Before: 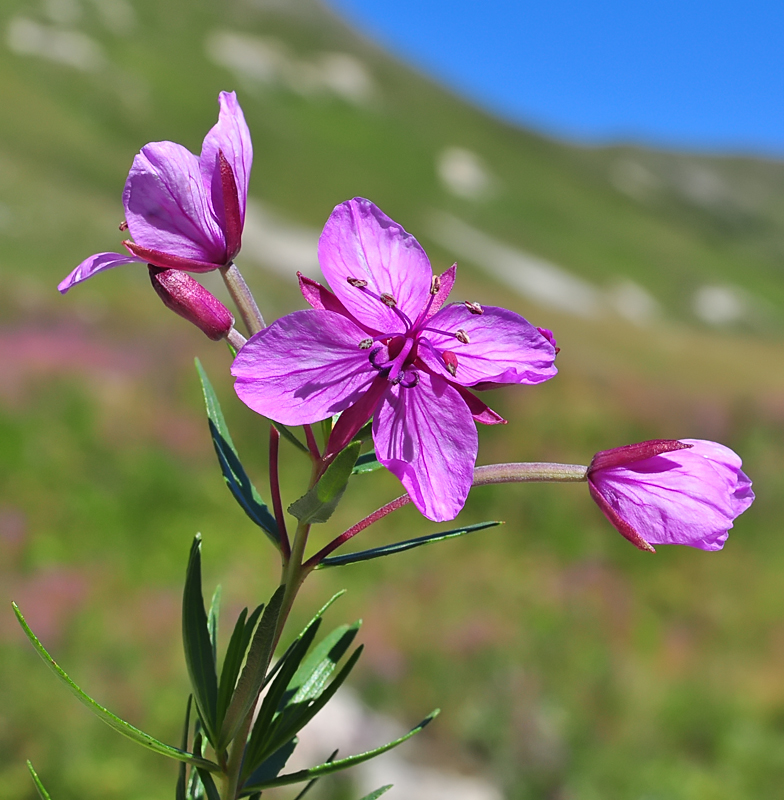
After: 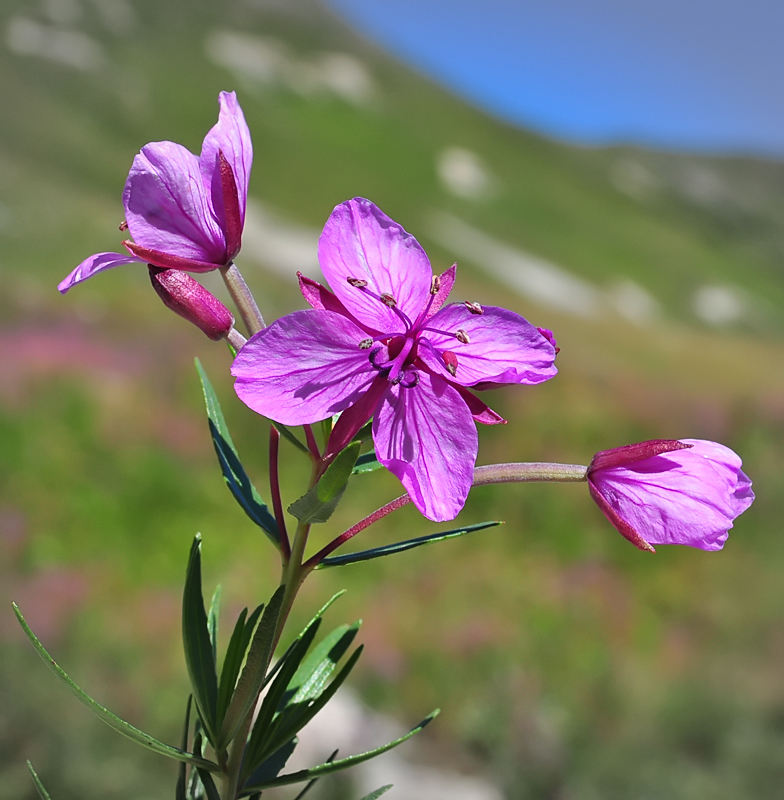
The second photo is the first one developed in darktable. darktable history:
vignetting: fall-off start 88.68%, fall-off radius 42.96%, brightness -0.279, width/height ratio 1.158, unbound false
